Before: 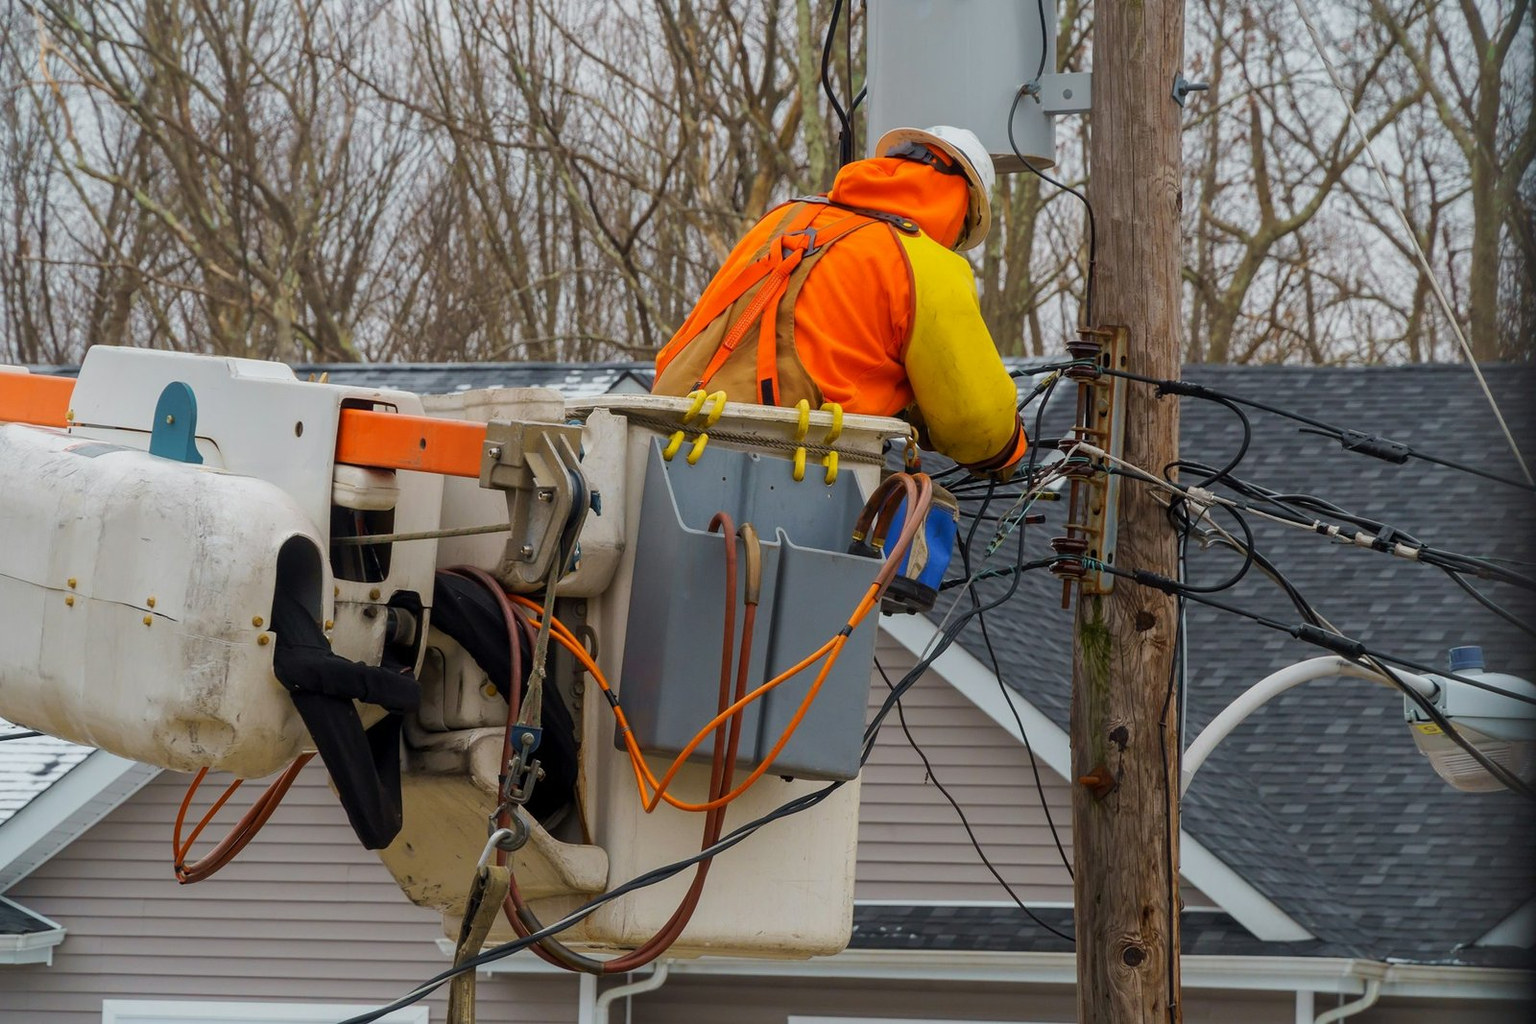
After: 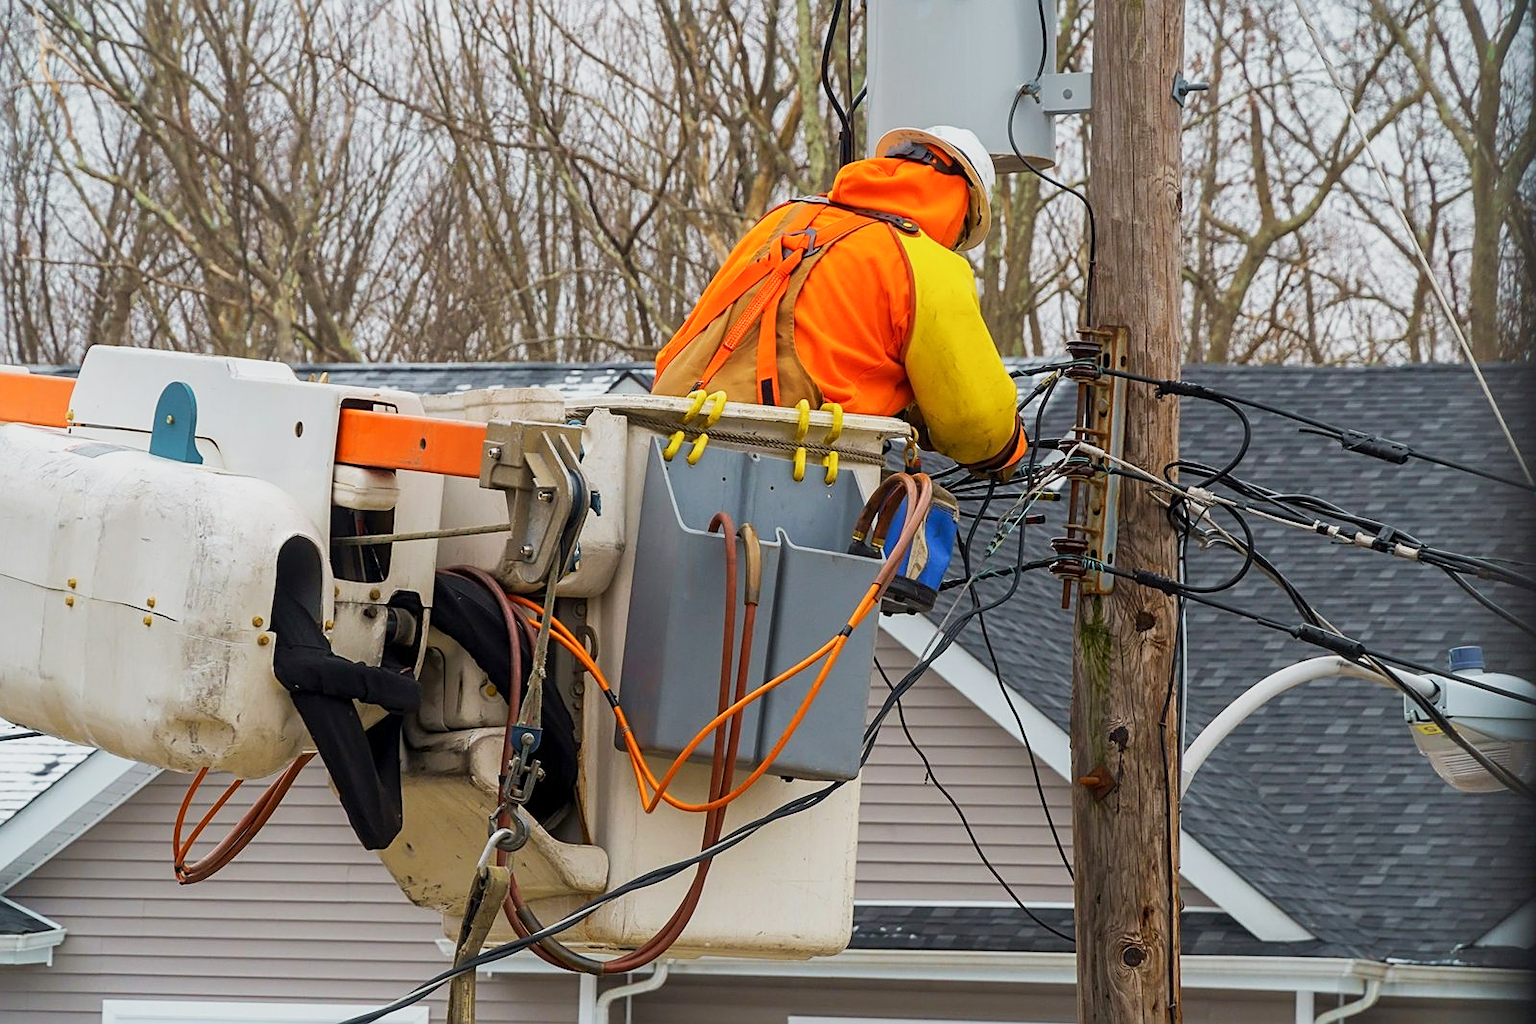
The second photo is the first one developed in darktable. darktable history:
sharpen: on, module defaults
base curve: curves: ch0 [(0, 0) (0.088, 0.125) (0.176, 0.251) (0.354, 0.501) (0.613, 0.749) (1, 0.877)], preserve colors none
